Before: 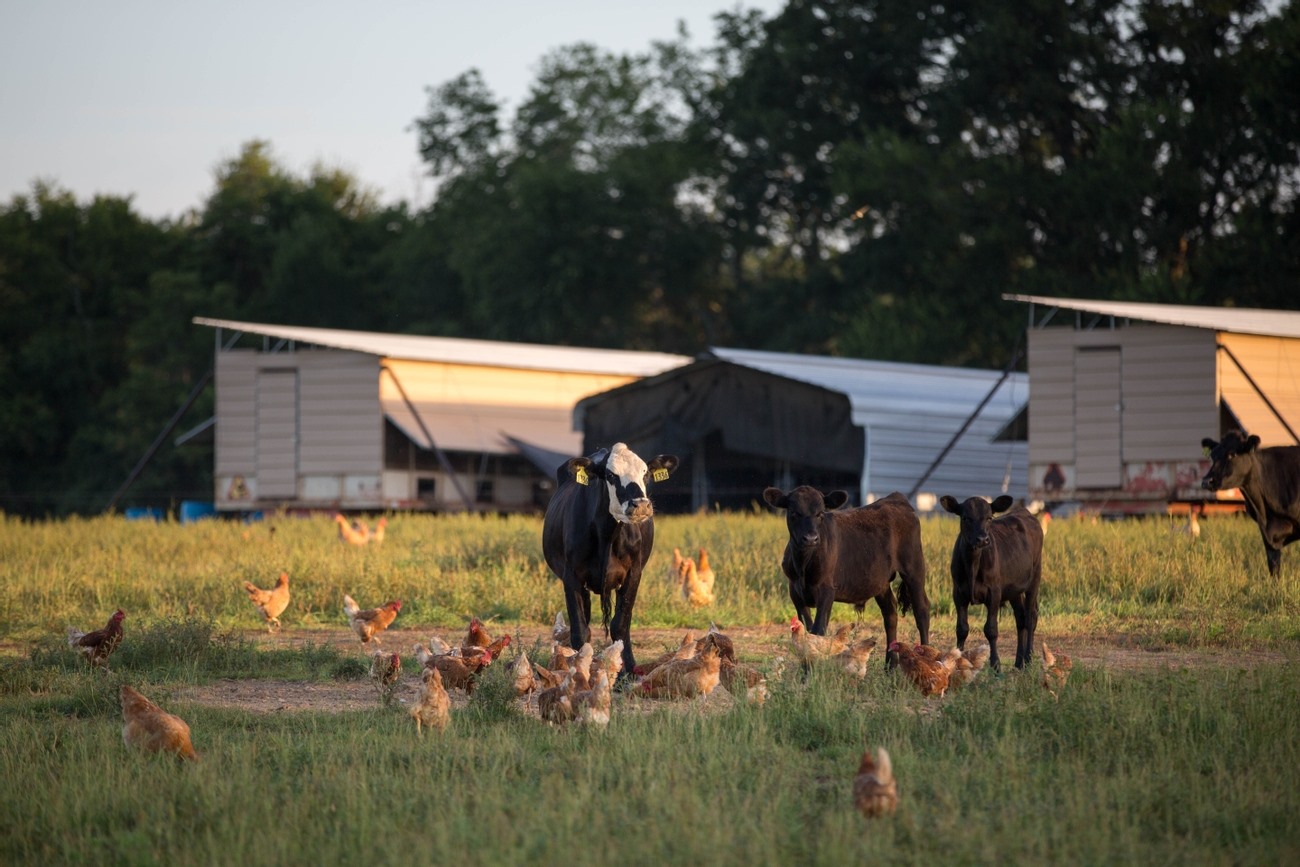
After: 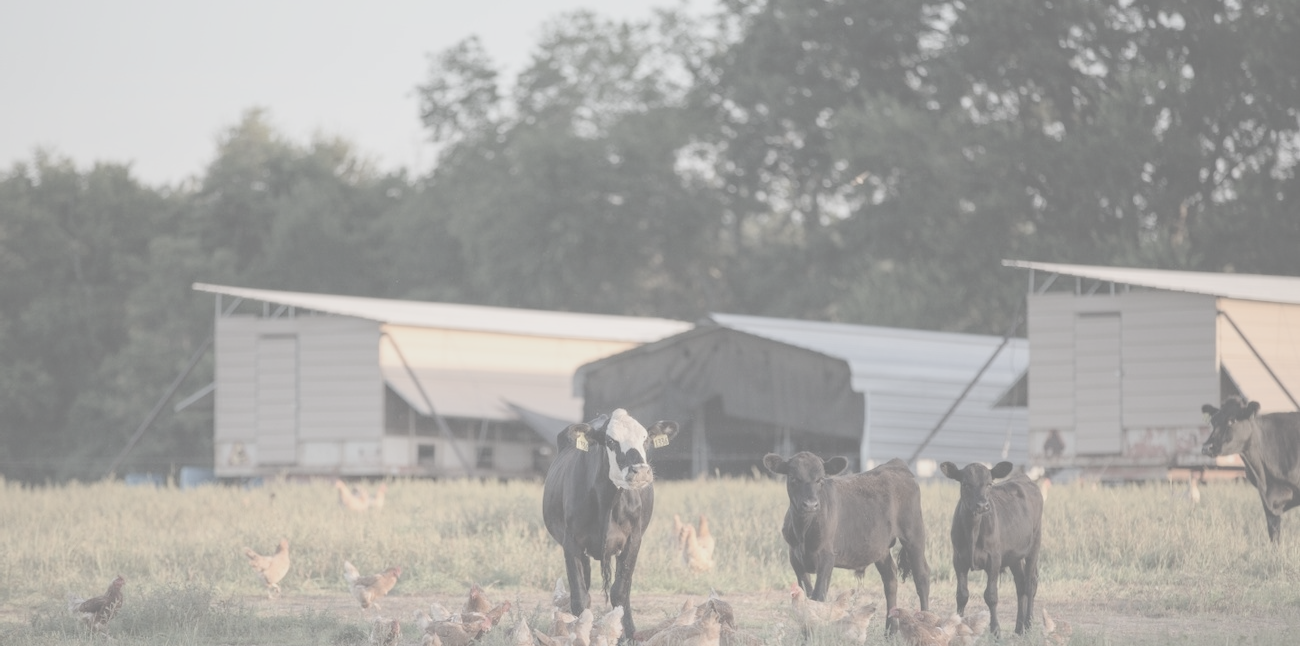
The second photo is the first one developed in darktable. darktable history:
crop: top 3.979%, bottom 21.47%
tone equalizer: on, module defaults
contrast brightness saturation: contrast -0.327, brightness 0.756, saturation -0.771
